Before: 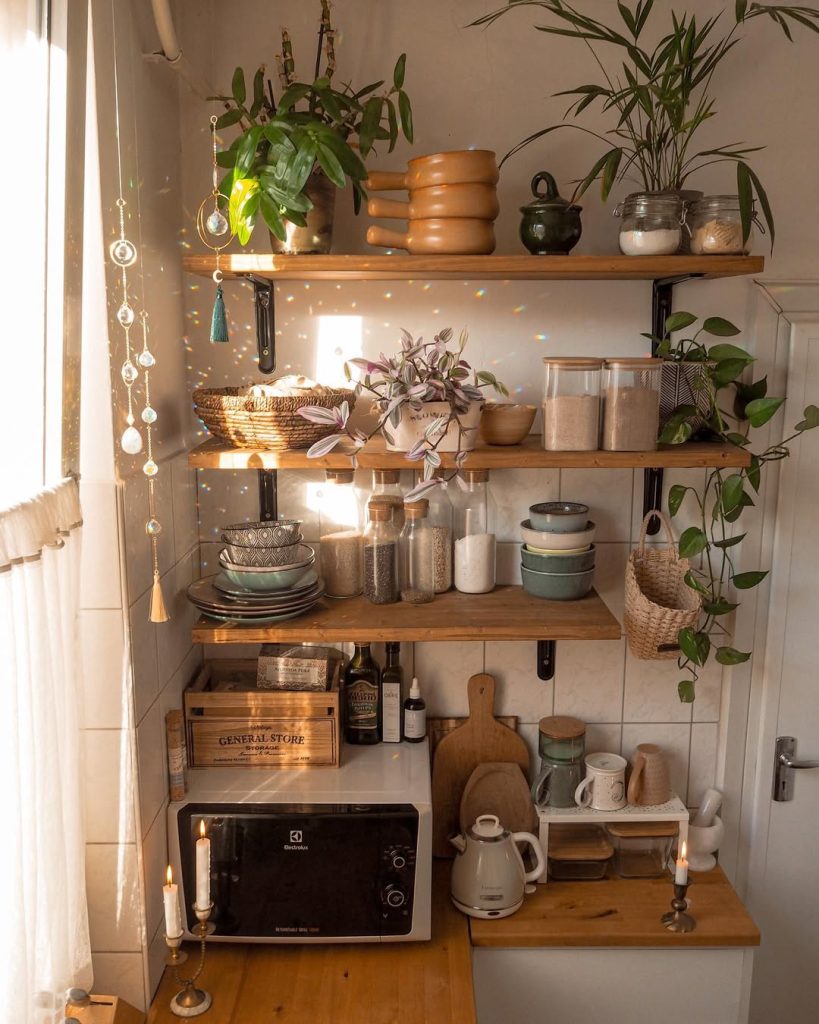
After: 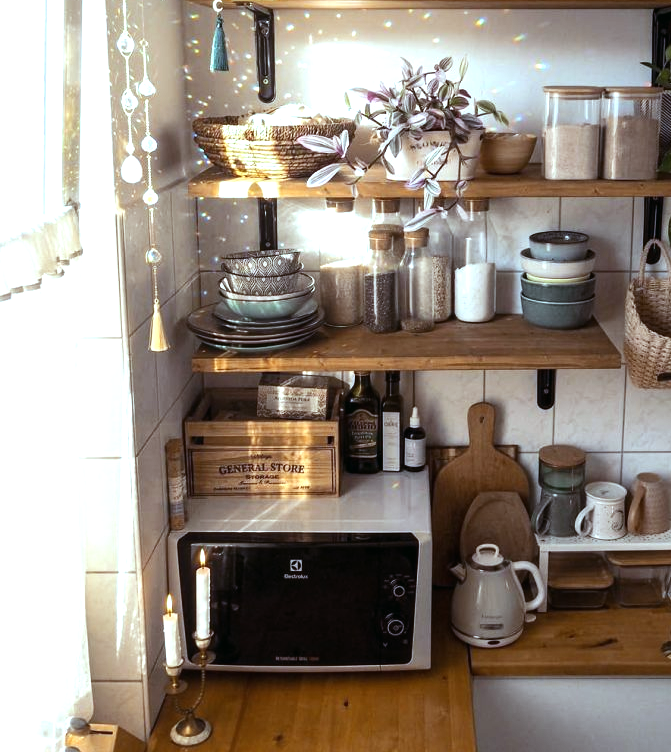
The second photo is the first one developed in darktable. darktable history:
tone equalizer: -8 EV -0.75 EV, -7 EV -0.7 EV, -6 EV -0.6 EV, -5 EV -0.4 EV, -3 EV 0.4 EV, -2 EV 0.6 EV, -1 EV 0.7 EV, +0 EV 0.75 EV, edges refinement/feathering 500, mask exposure compensation -1.57 EV, preserve details no
white balance: red 1.042, blue 1.17
crop: top 26.531%, right 17.959%
color balance: mode lift, gamma, gain (sRGB), lift [0.997, 0.979, 1.021, 1.011], gamma [1, 1.084, 0.916, 0.998], gain [1, 0.87, 1.13, 1.101], contrast 4.55%, contrast fulcrum 38.24%, output saturation 104.09%
